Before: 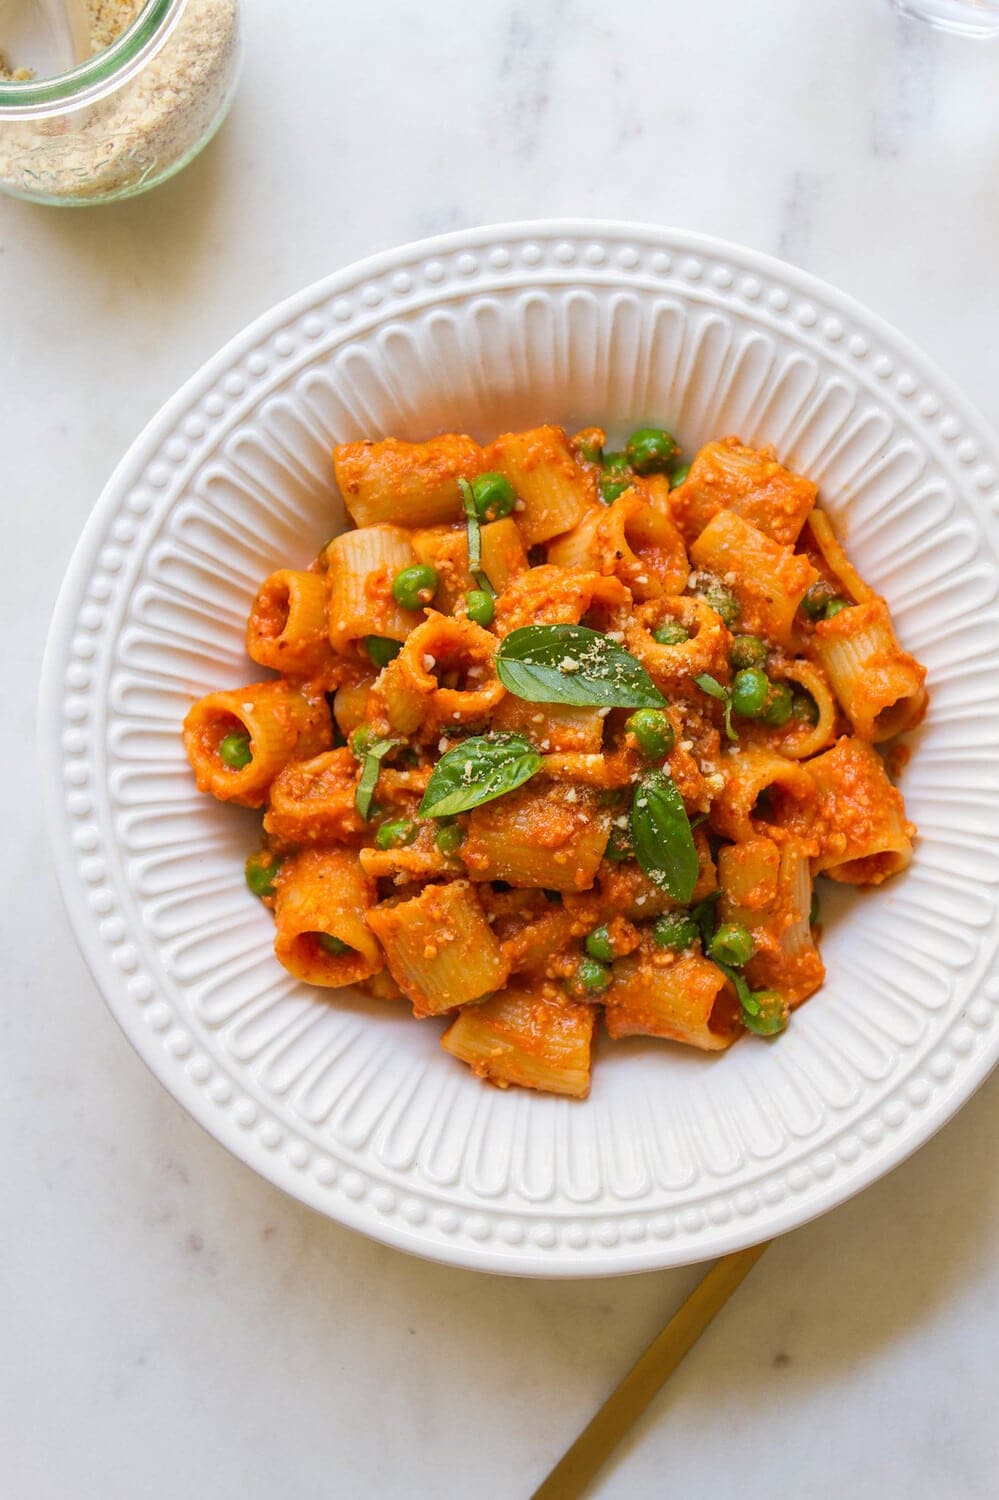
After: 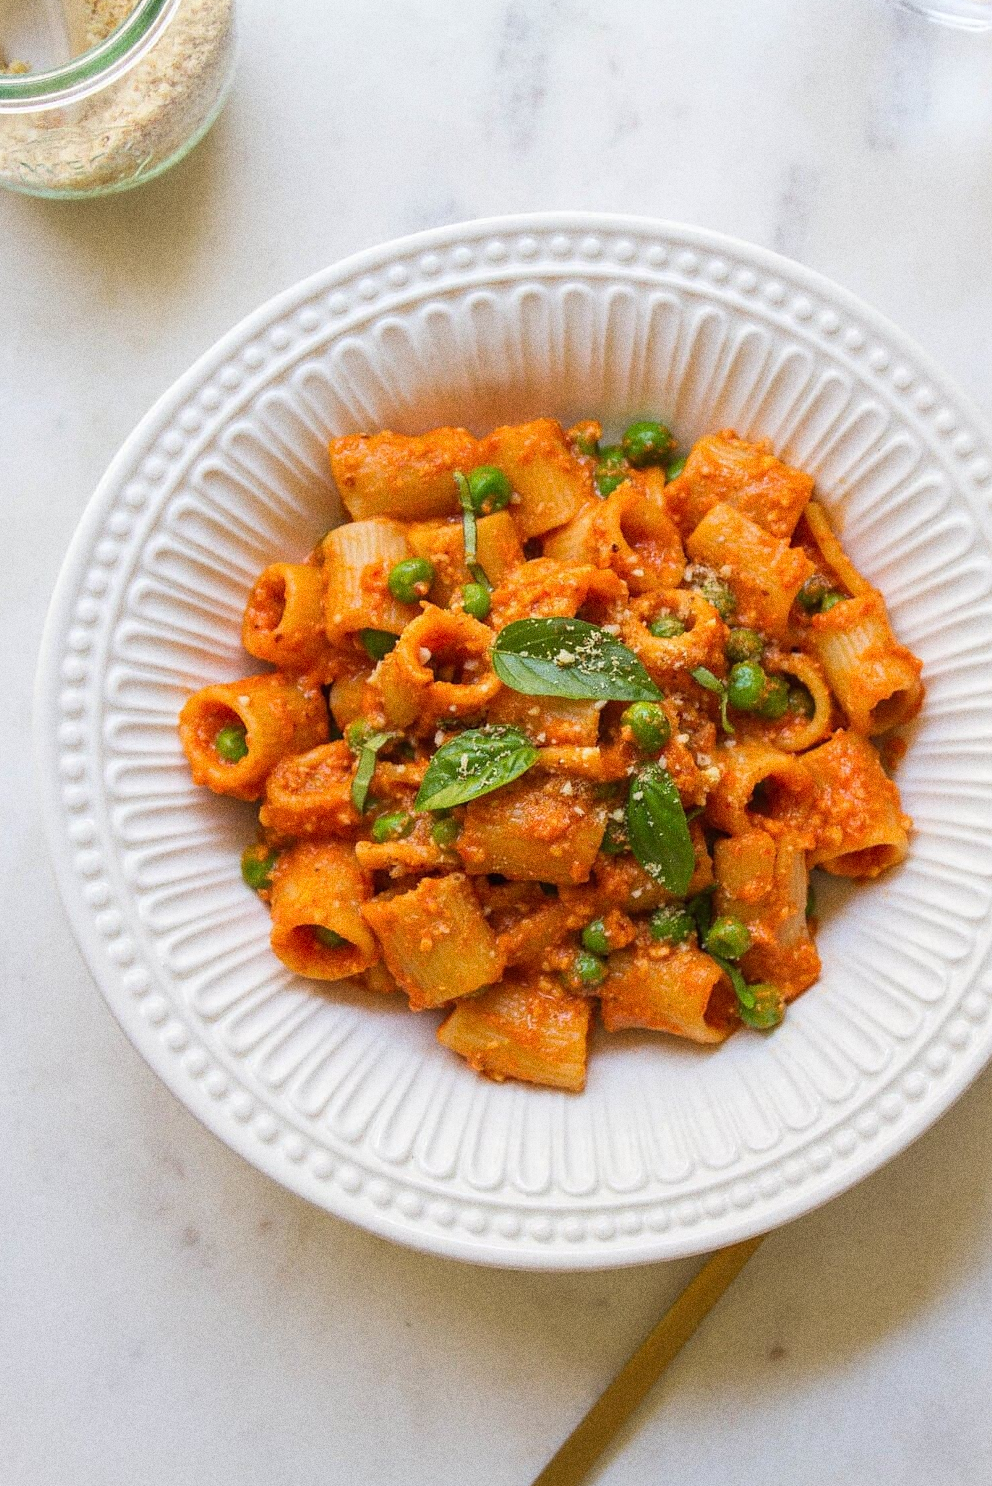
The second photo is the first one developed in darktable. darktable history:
grain: coarseness 0.09 ISO, strength 40%
crop: left 0.434%, top 0.485%, right 0.244%, bottom 0.386%
